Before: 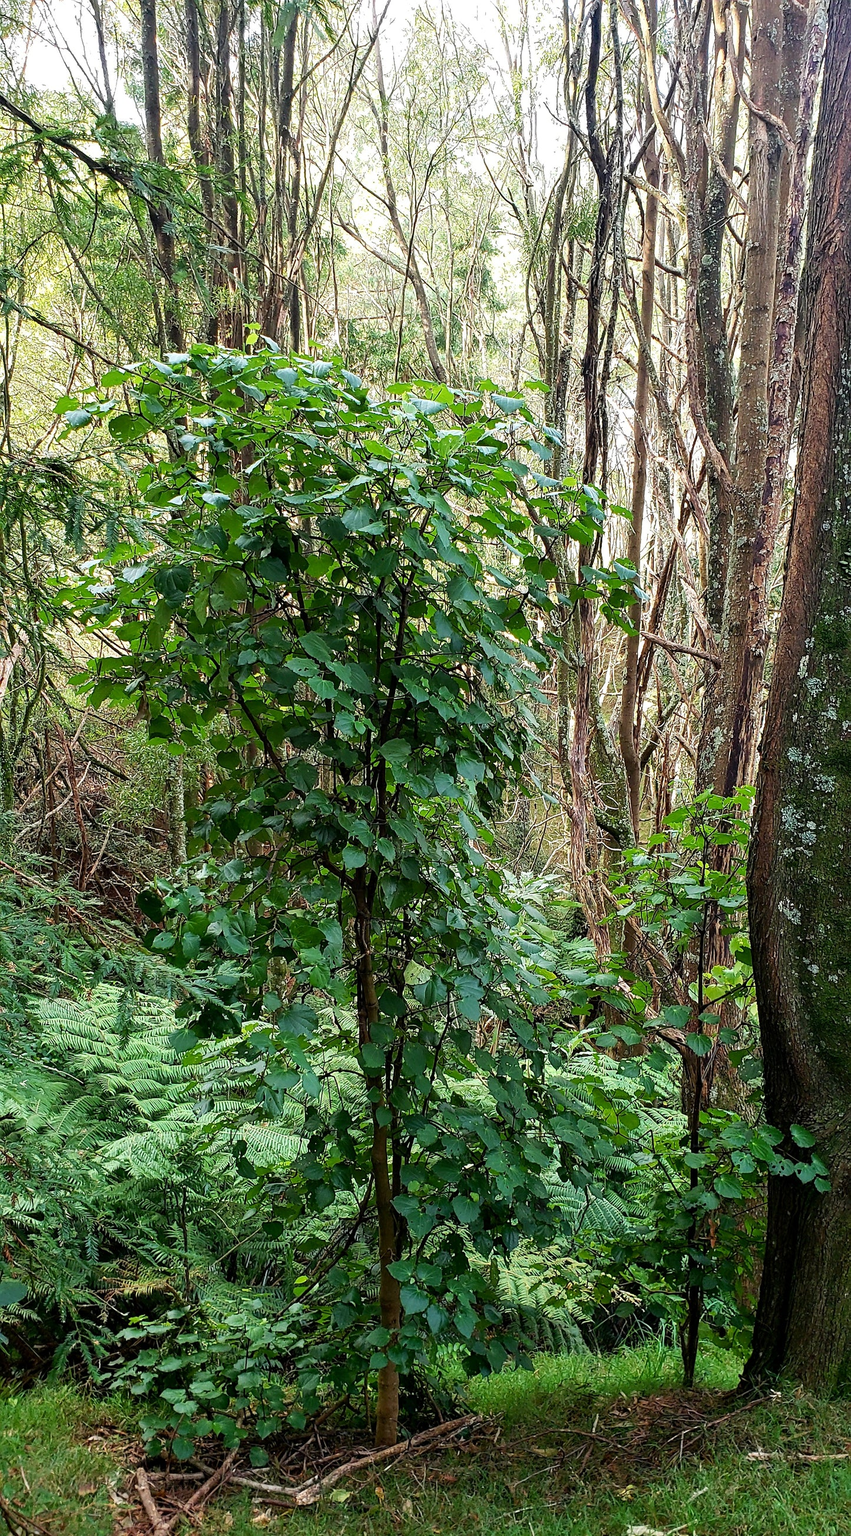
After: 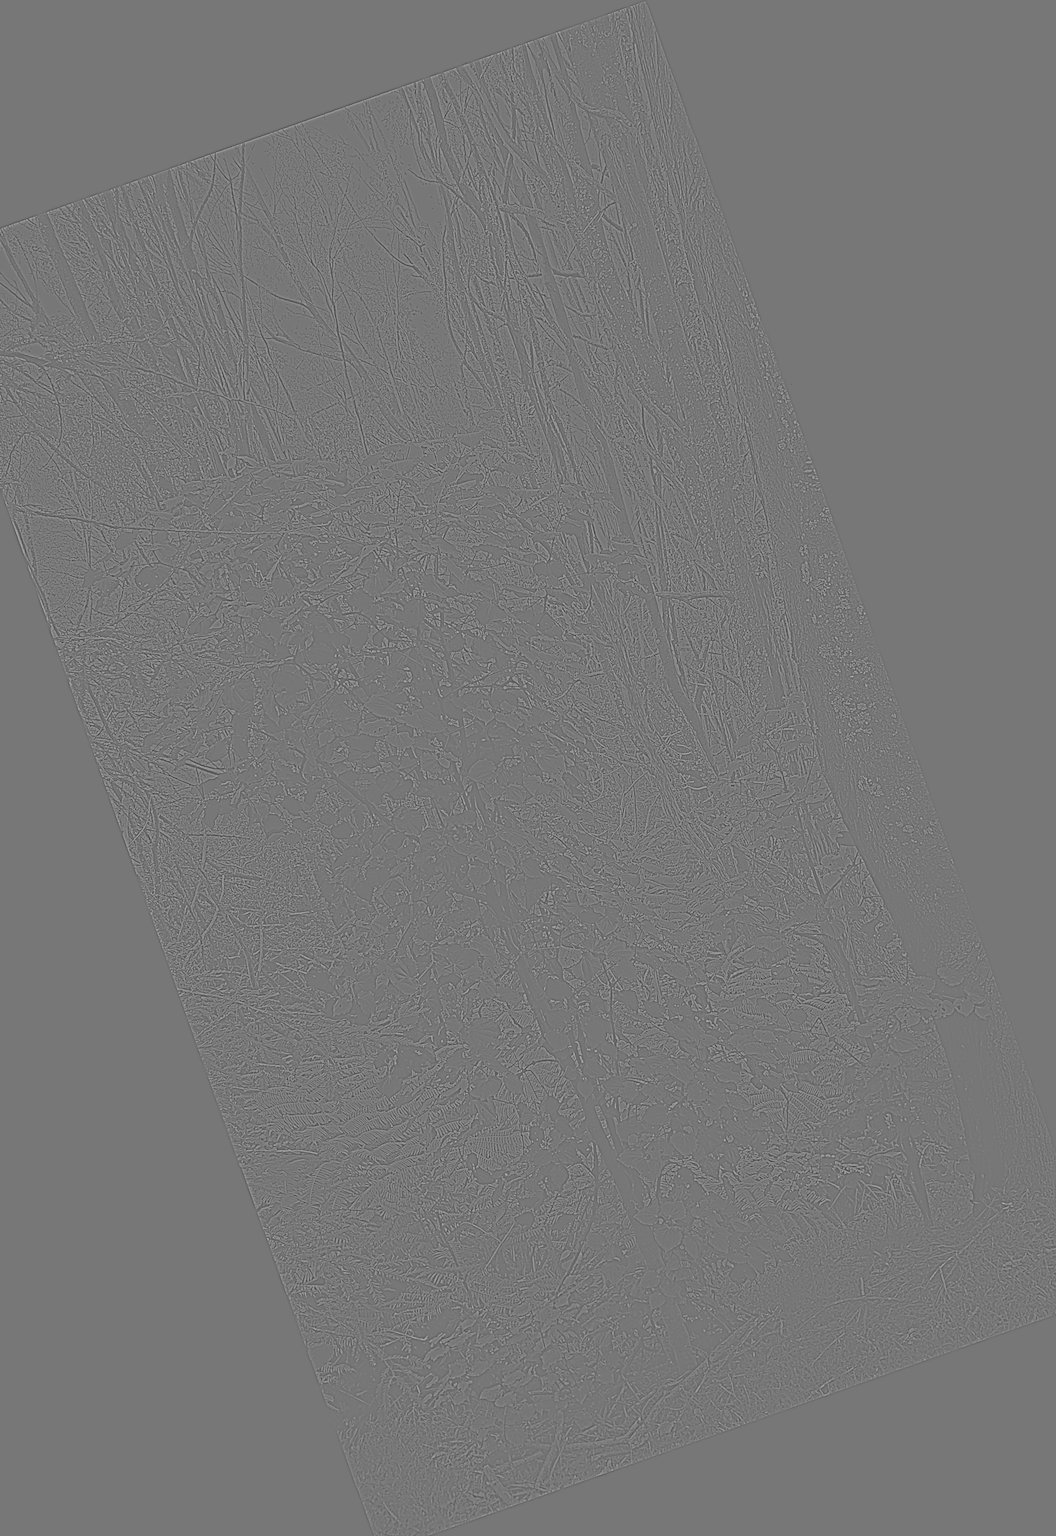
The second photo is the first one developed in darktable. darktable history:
highpass: sharpness 9.84%, contrast boost 9.94%
rotate and perspective: rotation -0.45°, automatic cropping original format, crop left 0.008, crop right 0.992, crop top 0.012, crop bottom 0.988
crop and rotate: angle 19.43°, left 6.812%, right 4.125%, bottom 1.087%
